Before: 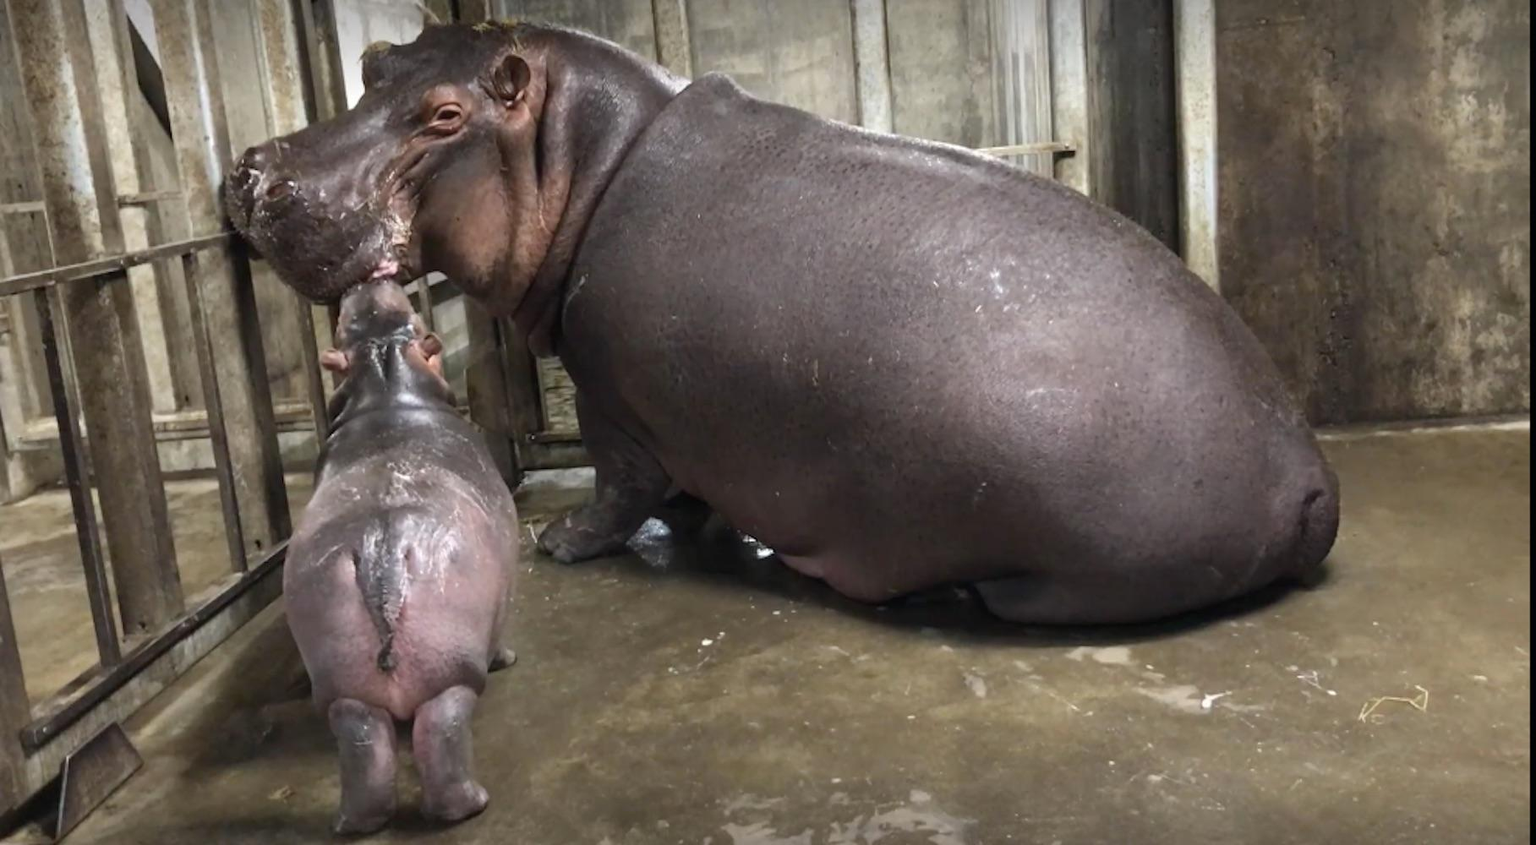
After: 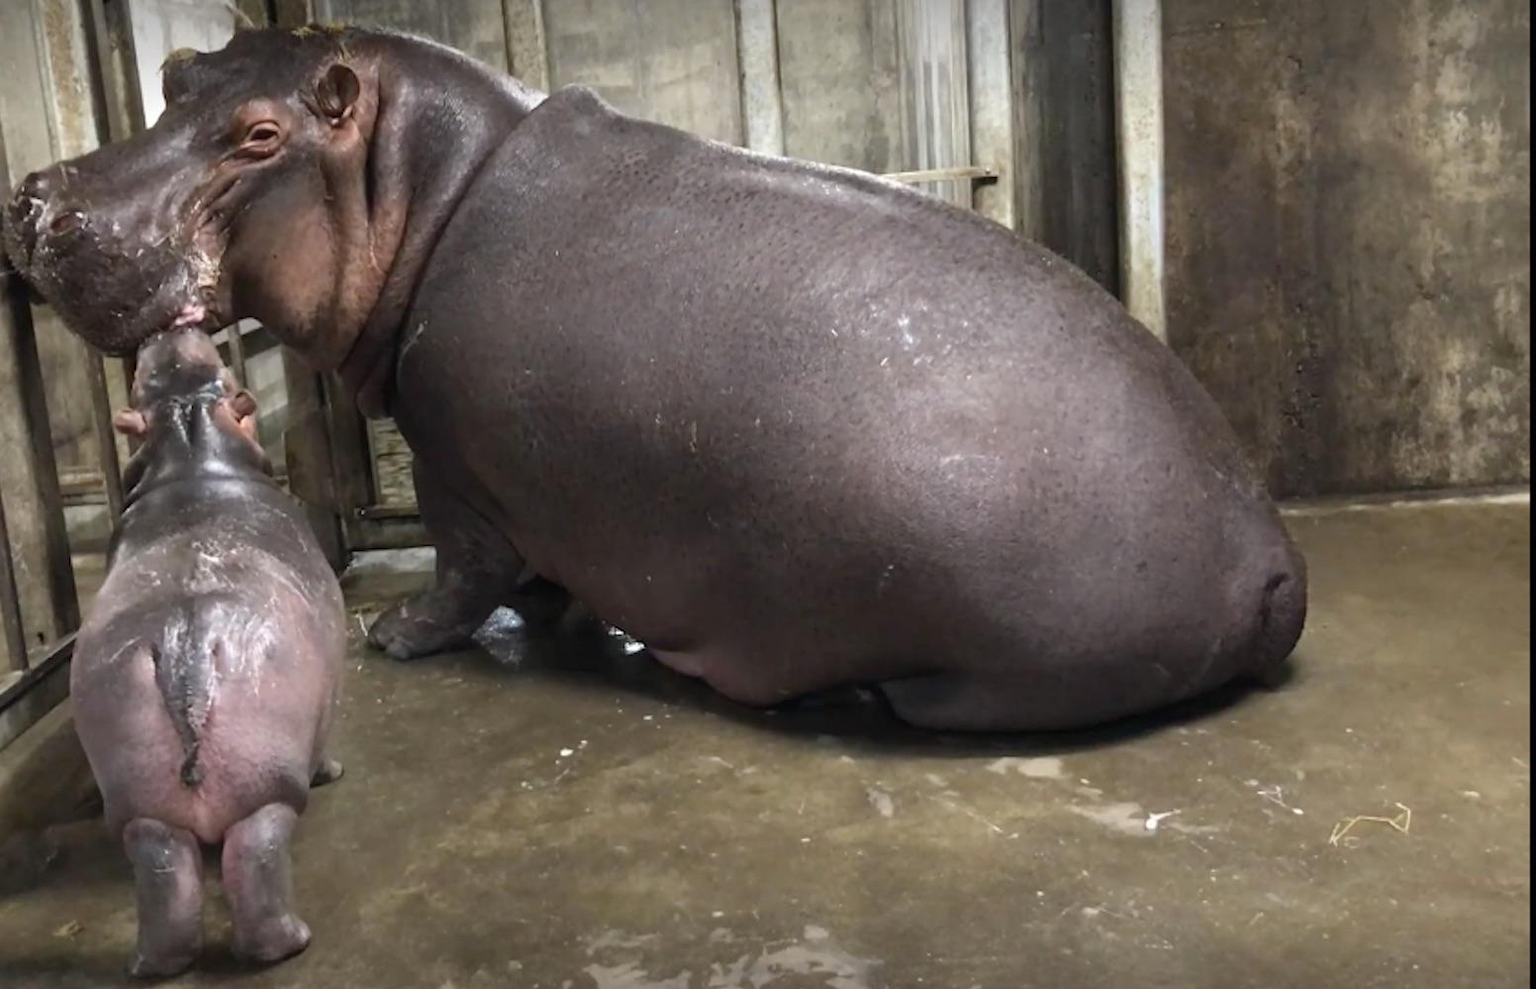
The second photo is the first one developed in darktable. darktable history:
exposure: exposure 0 EV, compensate highlight preservation false
crop and rotate: left 14.584%
